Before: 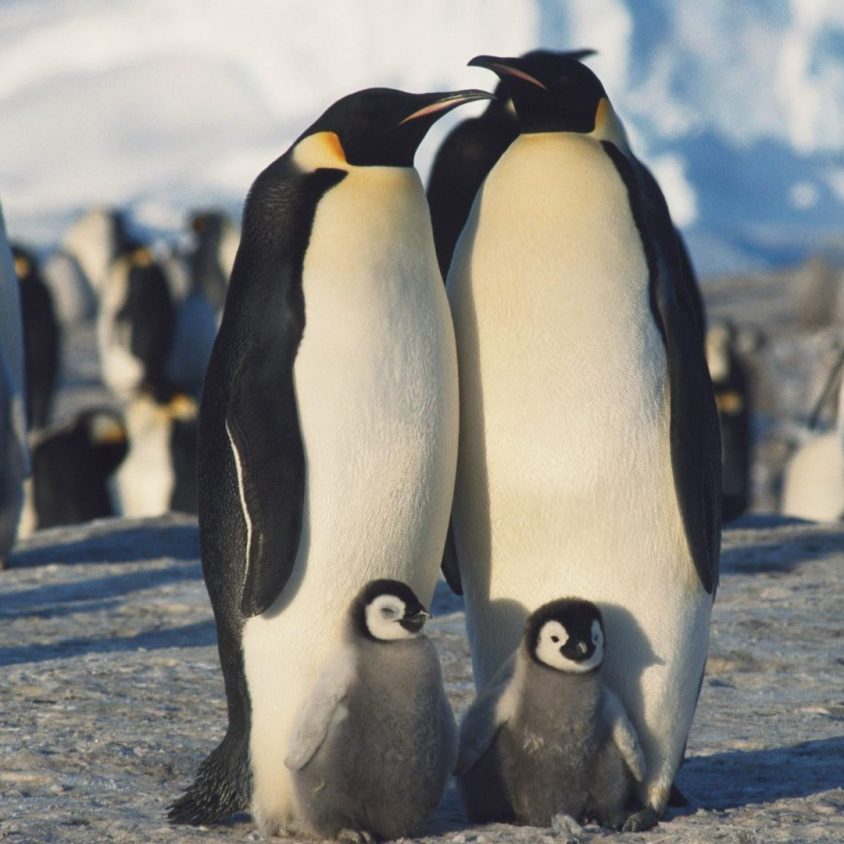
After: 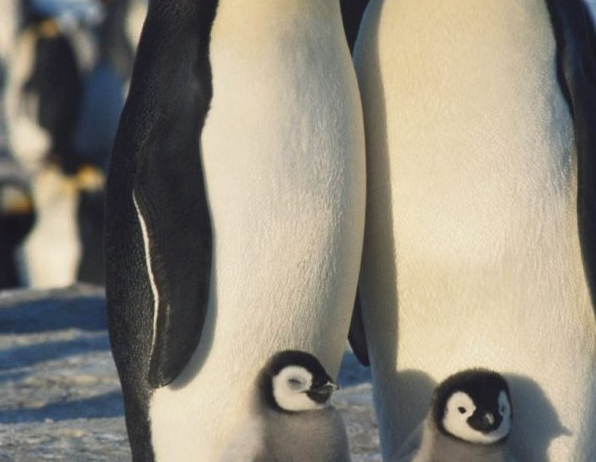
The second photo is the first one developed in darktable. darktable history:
crop: left 11.05%, top 27.205%, right 18.231%, bottom 17.197%
